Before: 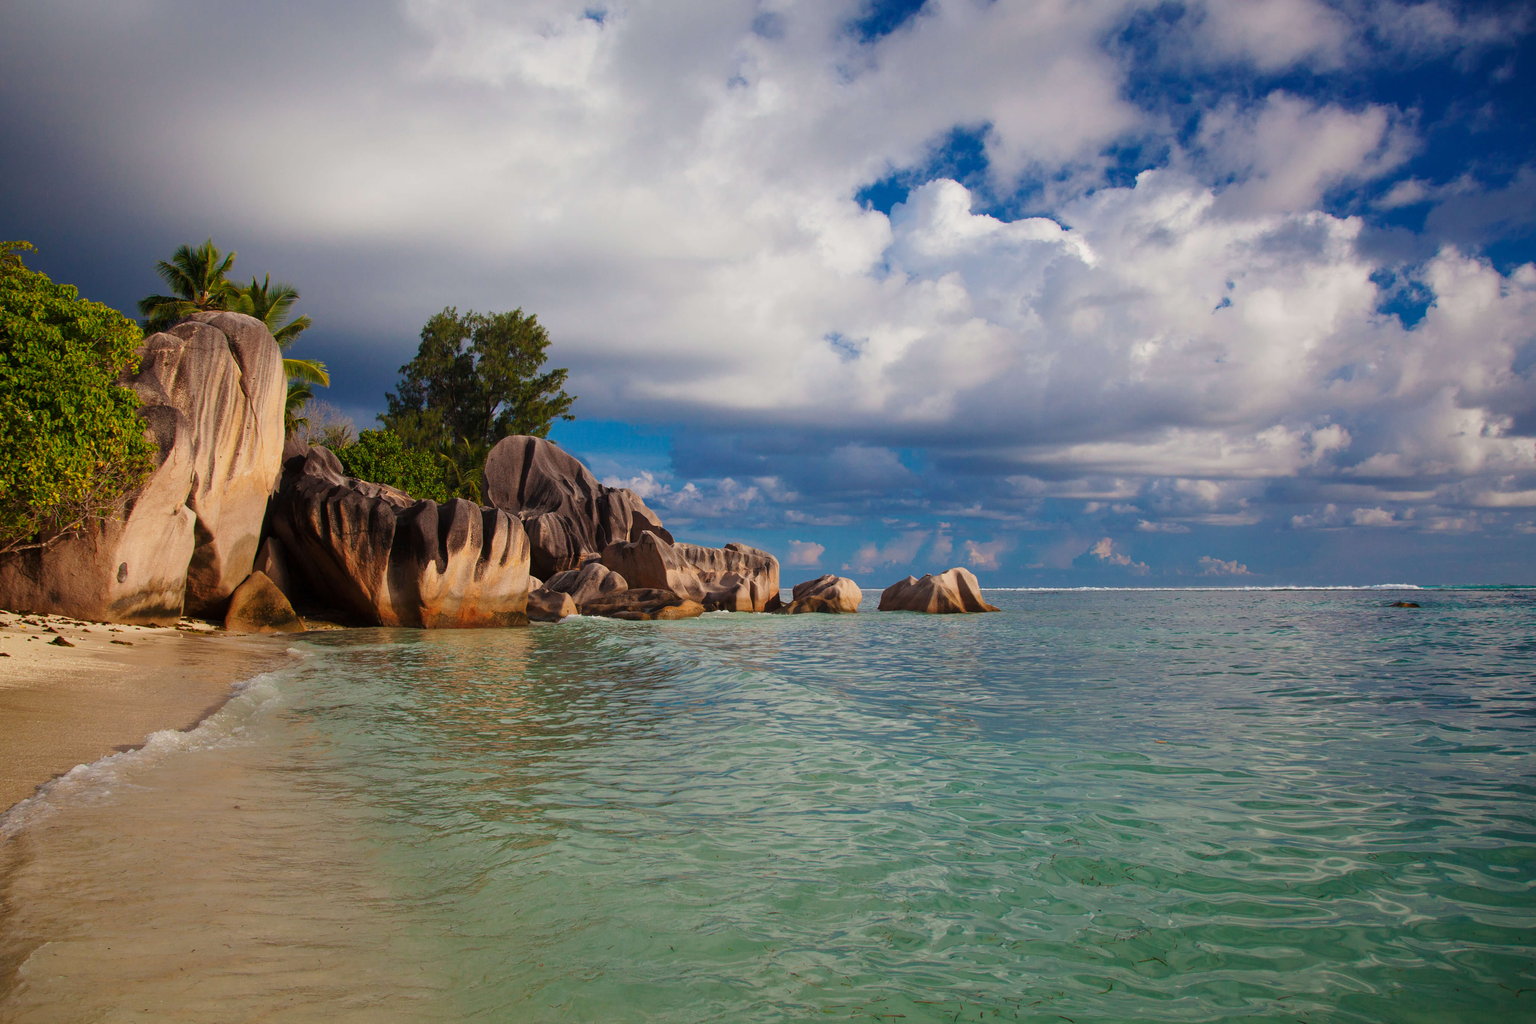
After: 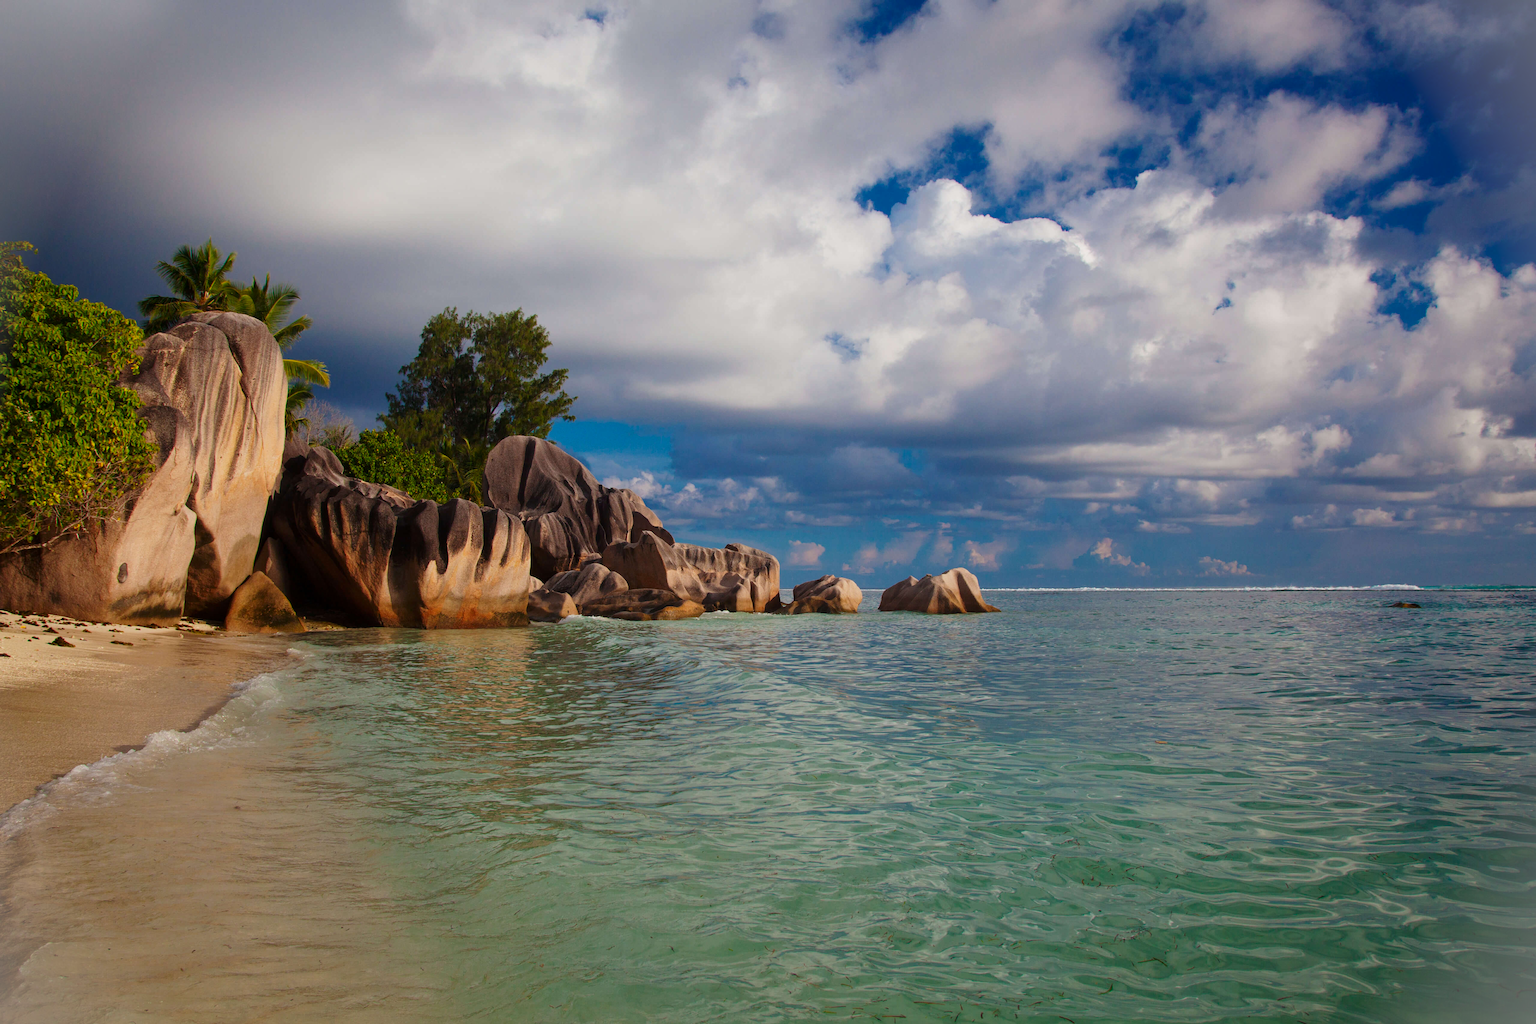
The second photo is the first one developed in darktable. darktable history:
contrast brightness saturation: contrast 0.03, brightness -0.04
vignetting: fall-off start 100%, brightness 0.3, saturation 0
